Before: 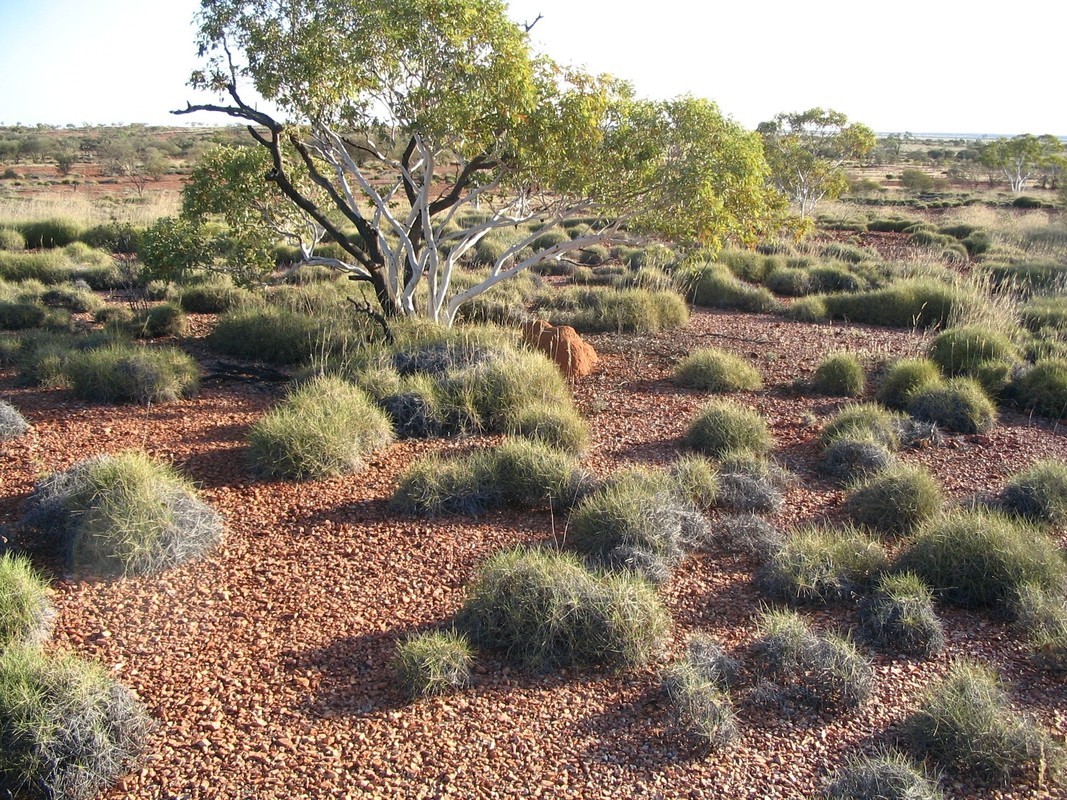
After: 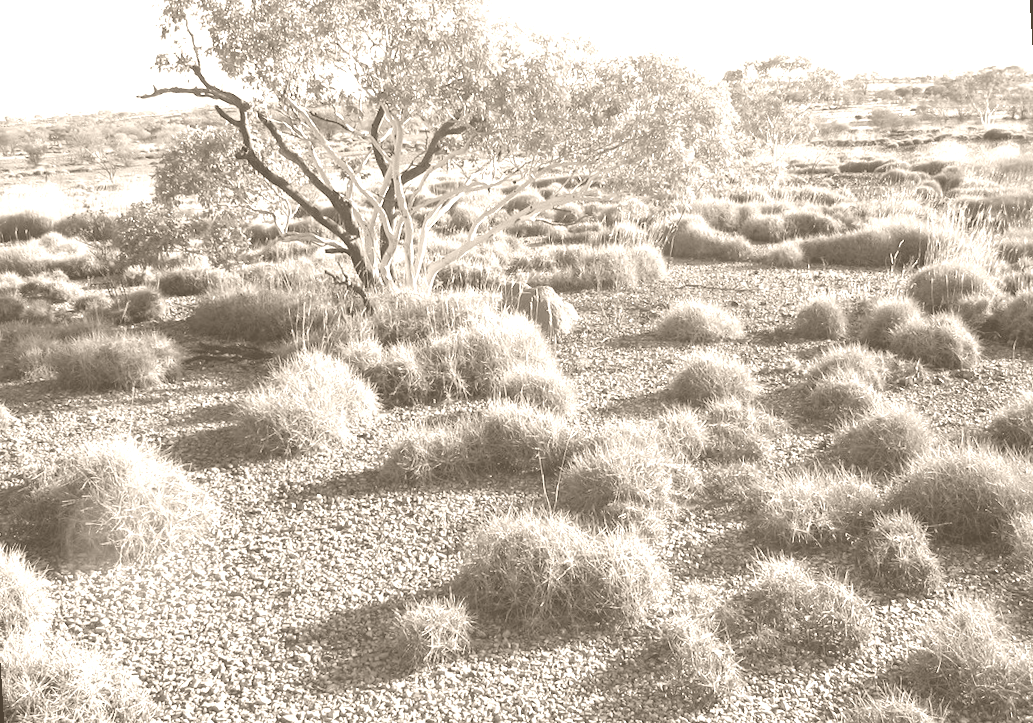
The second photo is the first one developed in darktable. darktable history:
rotate and perspective: rotation -3.52°, crop left 0.036, crop right 0.964, crop top 0.081, crop bottom 0.919
colorize: hue 34.49°, saturation 35.33%, source mix 100%, version 1
